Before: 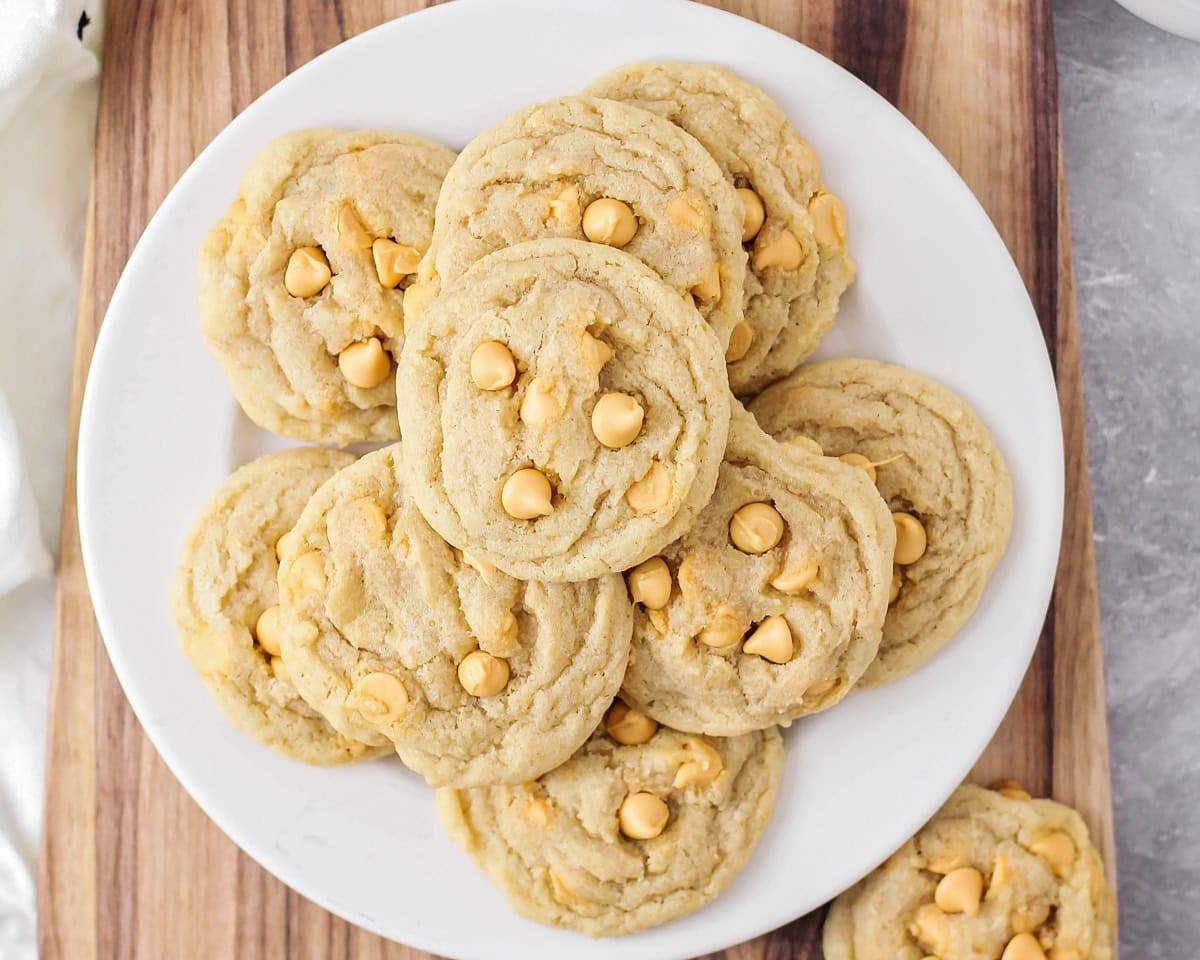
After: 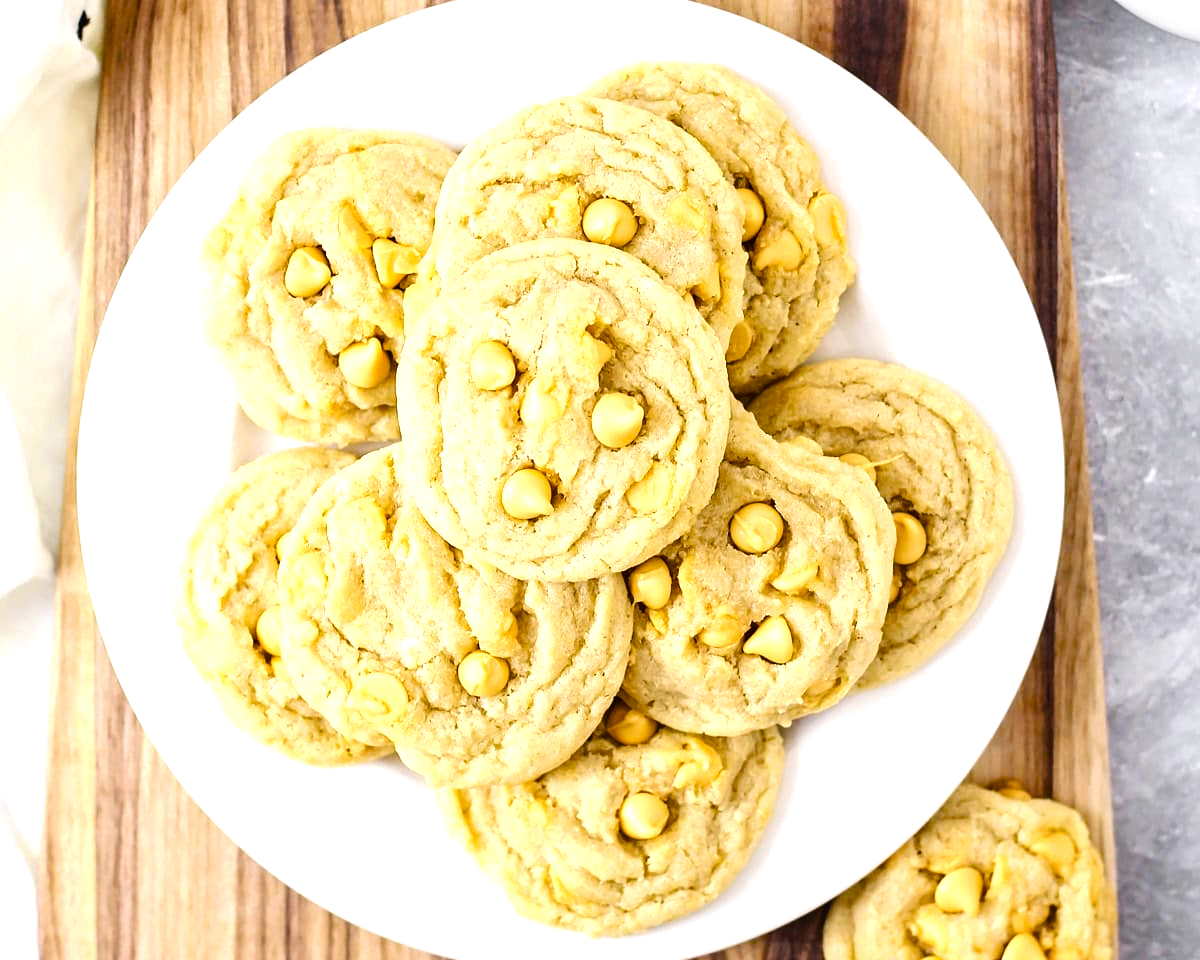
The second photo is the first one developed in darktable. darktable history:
exposure: black level correction -0.001, exposure 0.08 EV, compensate highlight preservation false
color contrast: green-magenta contrast 0.85, blue-yellow contrast 1.25, unbound 0
tone equalizer: -8 EV -0.75 EV, -7 EV -0.7 EV, -6 EV -0.6 EV, -5 EV -0.4 EV, -3 EV 0.4 EV, -2 EV 0.6 EV, -1 EV 0.7 EV, +0 EV 0.75 EV, edges refinement/feathering 500, mask exposure compensation -1.57 EV, preserve details no
color balance rgb: perceptual saturation grading › global saturation 20%, perceptual saturation grading › highlights -25%, perceptual saturation grading › shadows 50%
